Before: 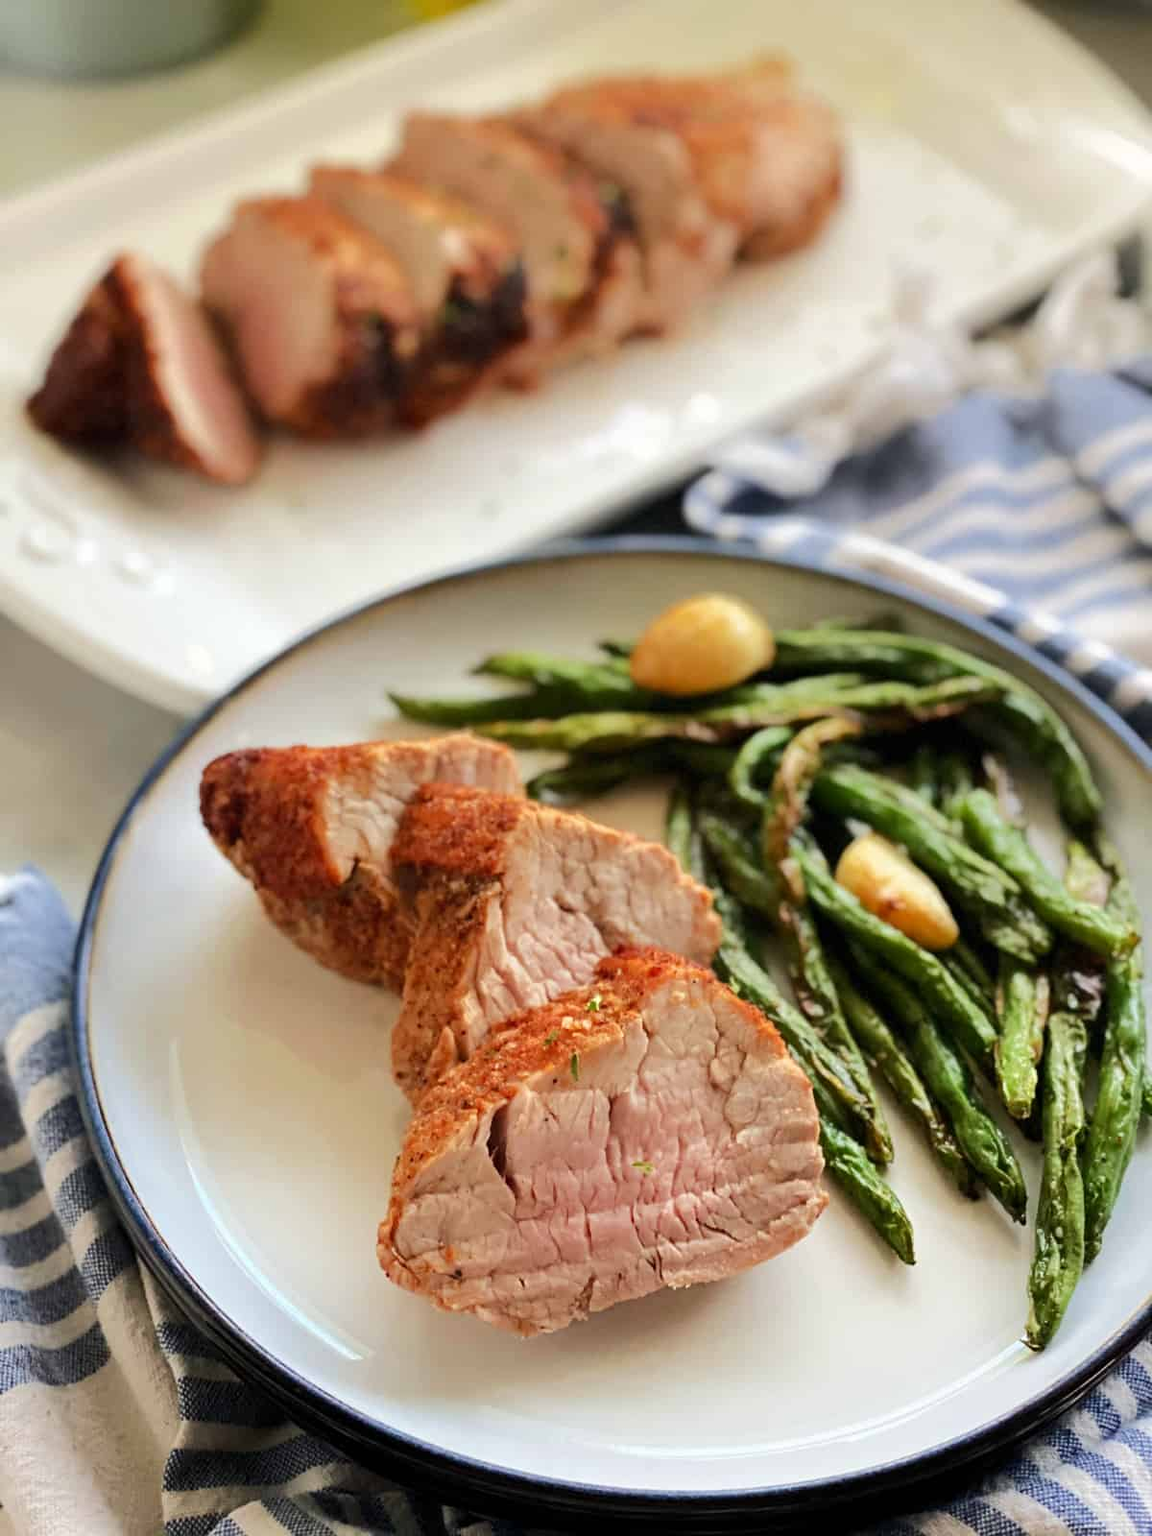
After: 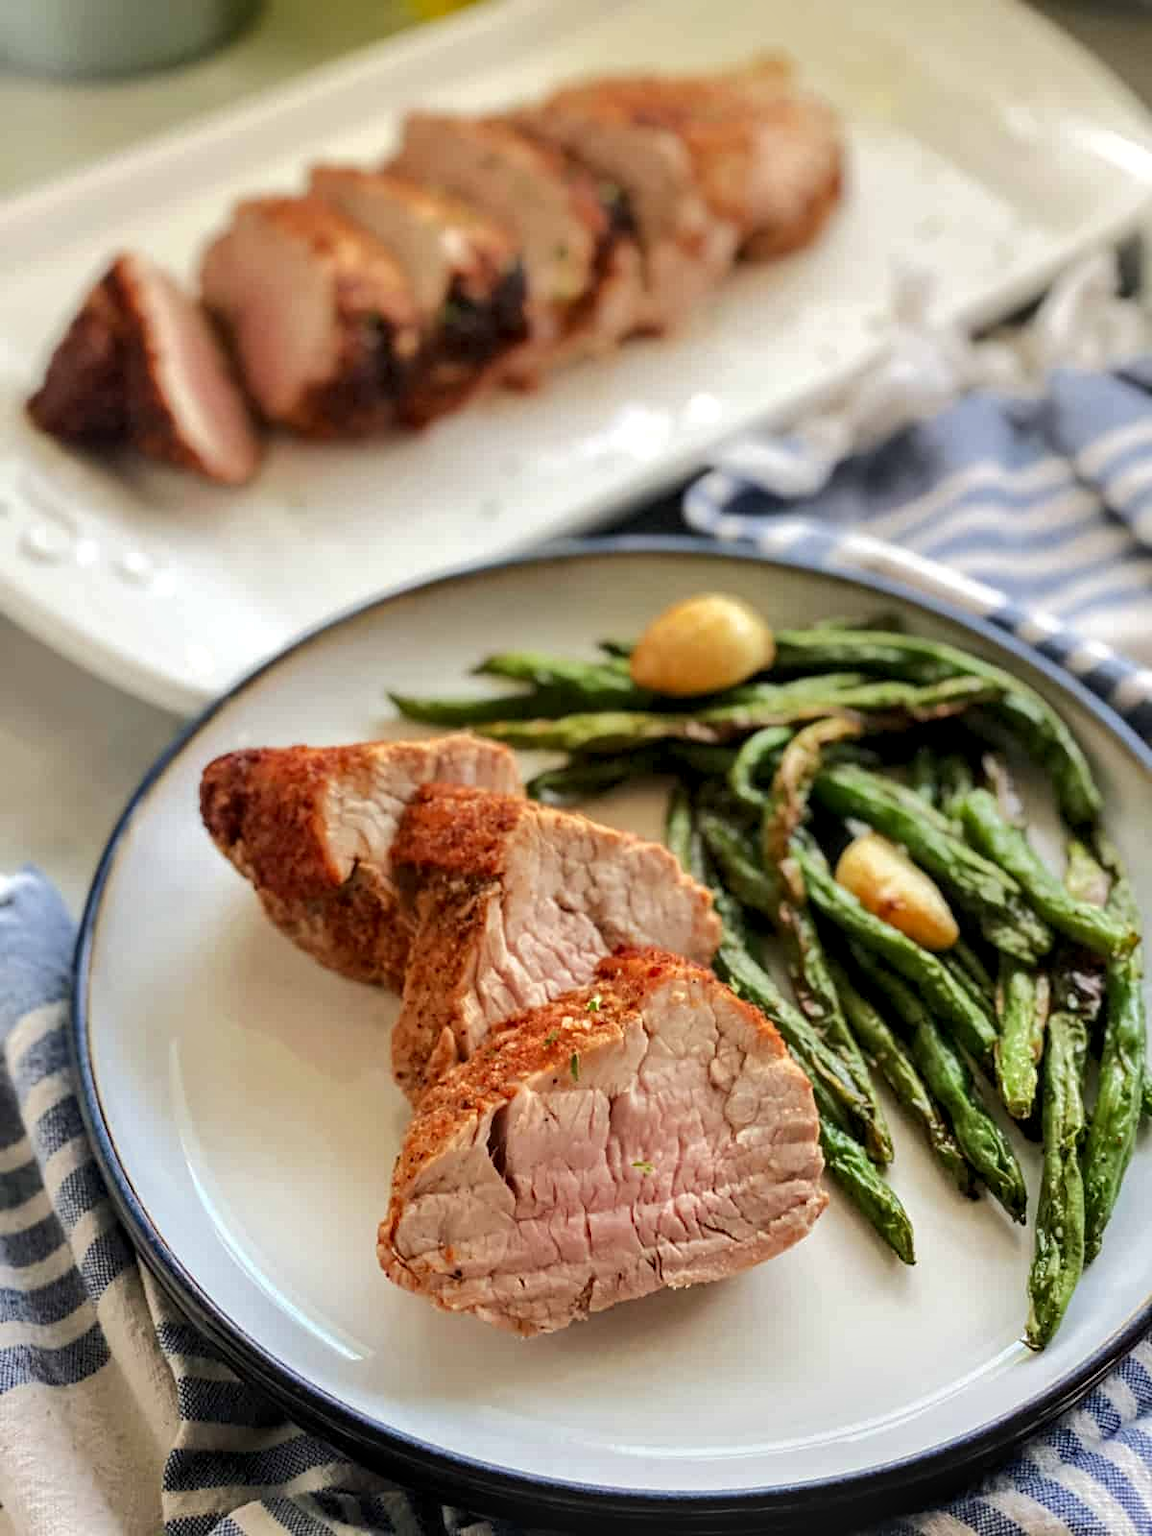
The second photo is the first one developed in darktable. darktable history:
local contrast: detail 130%
shadows and highlights: shadows 25, highlights -25
